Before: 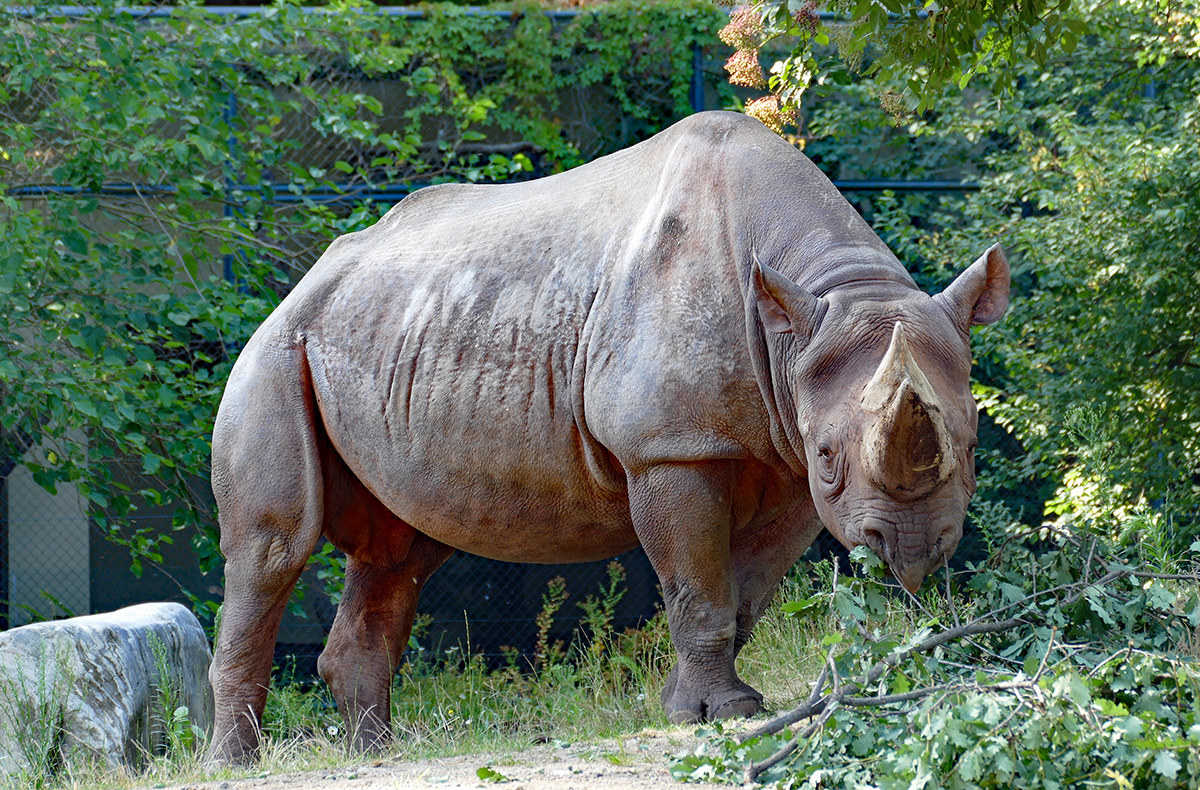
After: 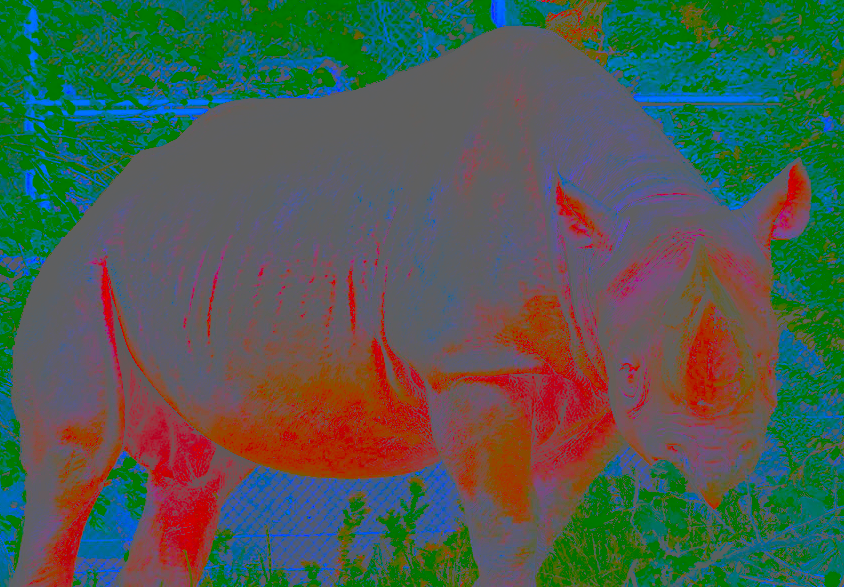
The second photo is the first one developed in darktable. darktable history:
base curve: curves: ch0 [(0, 0) (0.012, 0.01) (0.073, 0.168) (0.31, 0.711) (0.645, 0.957) (1, 1)], preserve colors none
contrast equalizer: octaves 7, y [[0.524 ×6], [0.512 ×6], [0.379 ×6], [0 ×6], [0 ×6]], mix -0.308
color balance rgb: shadows lift › chroma 2.054%, shadows lift › hue 248.36°, linear chroma grading › global chroma 14.571%, perceptual saturation grading › global saturation 29.985%
contrast brightness saturation: contrast -0.98, brightness -0.174, saturation 0.752
exposure: compensate highlight preservation false
crop and rotate: left 16.623%, top 10.881%, right 12.989%, bottom 14.72%
sharpen: radius 1.048, threshold 1.04
